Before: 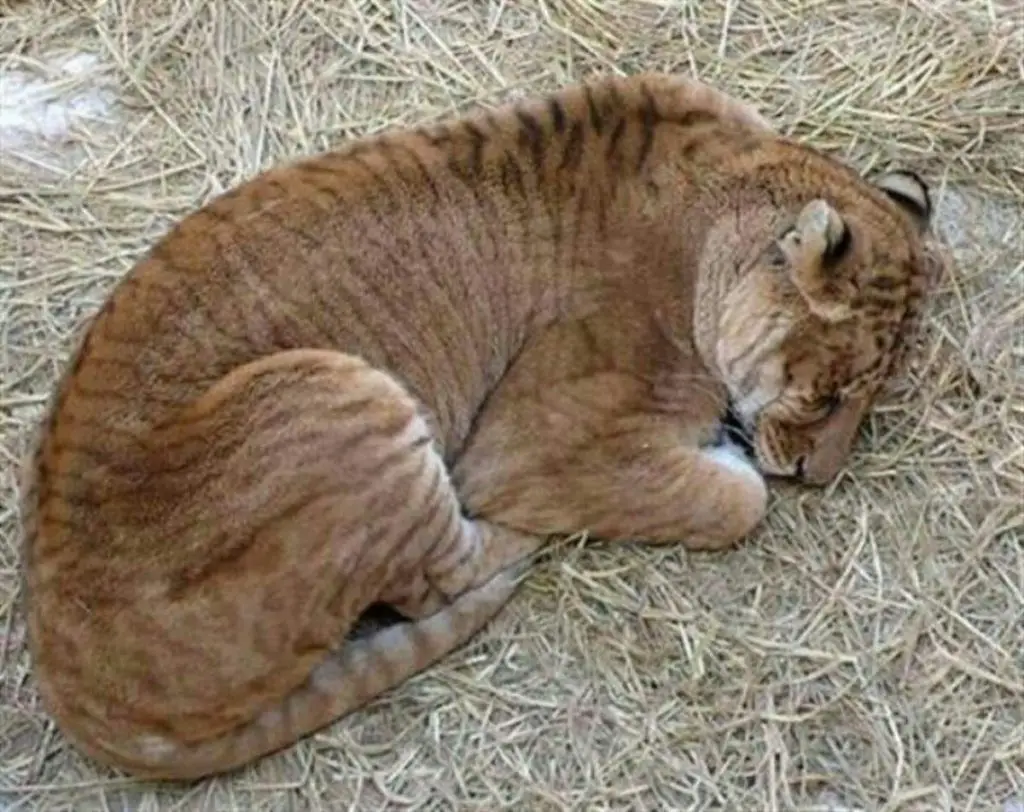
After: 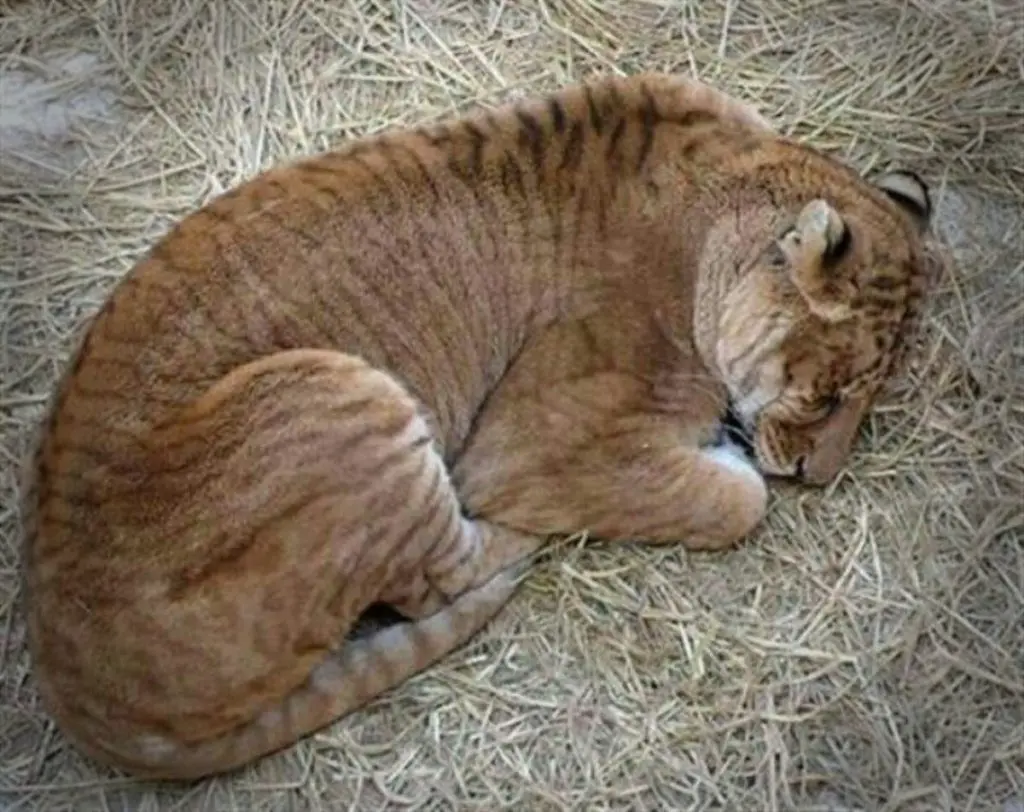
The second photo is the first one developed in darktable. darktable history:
vignetting: fall-off start 68.83%, fall-off radius 29.61%, brightness -0.584, saturation -0.117, width/height ratio 0.989, shape 0.86
